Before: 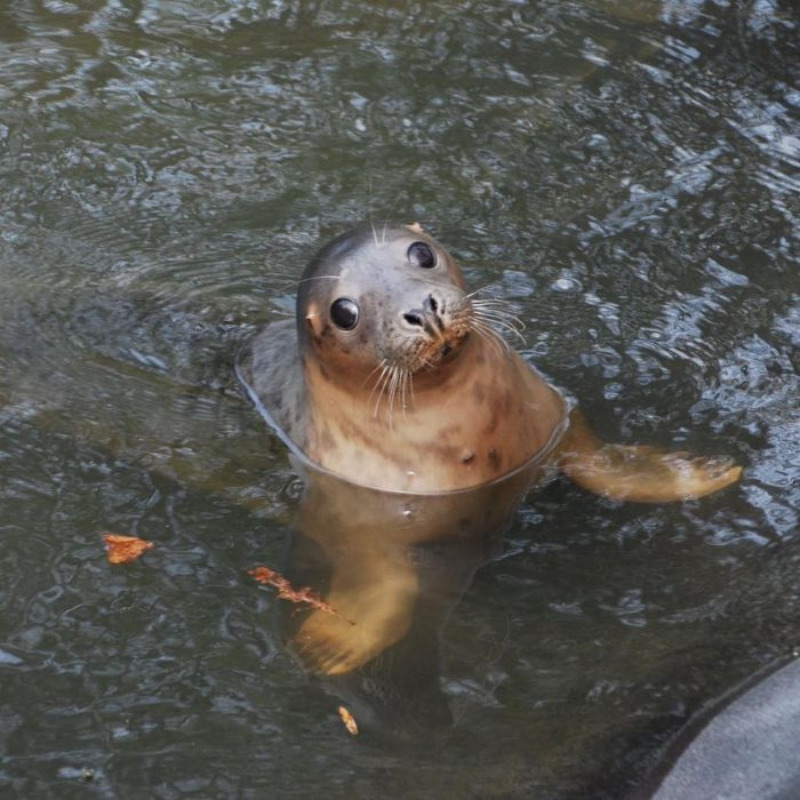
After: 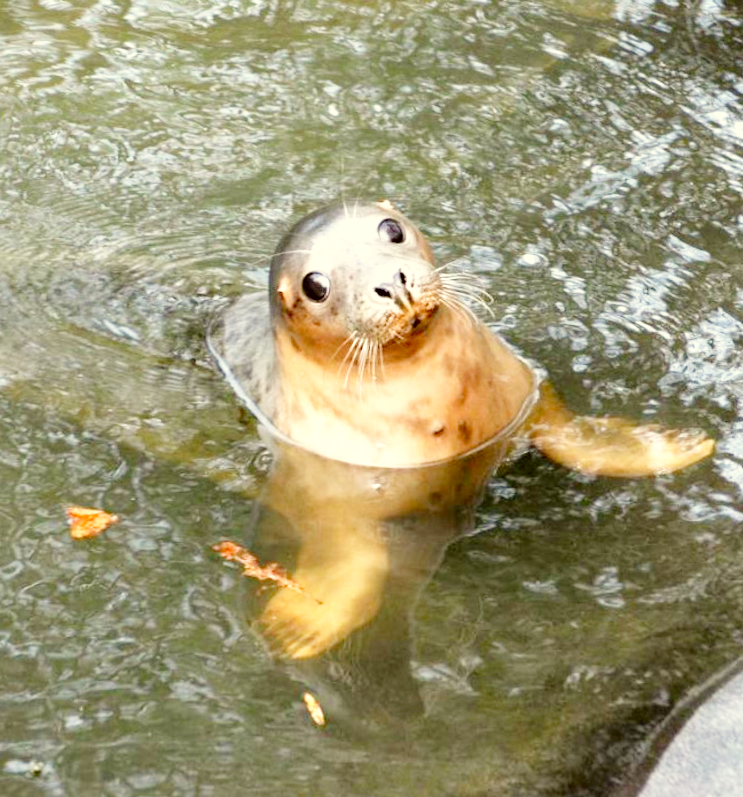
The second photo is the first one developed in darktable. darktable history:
base curve: curves: ch0 [(0, 0) (0.008, 0.007) (0.022, 0.029) (0.048, 0.089) (0.092, 0.197) (0.191, 0.399) (0.275, 0.534) (0.357, 0.65) (0.477, 0.78) (0.542, 0.833) (0.799, 0.973) (1, 1)], preserve colors none
exposure: black level correction 0.01, exposure 1 EV, compensate highlight preservation false
tone equalizer: on, module defaults
rotate and perspective: rotation 0.215°, lens shift (vertical) -0.139, crop left 0.069, crop right 0.939, crop top 0.002, crop bottom 0.996
color correction: highlights a* -1.43, highlights b* 10.12, shadows a* 0.395, shadows b* 19.35
